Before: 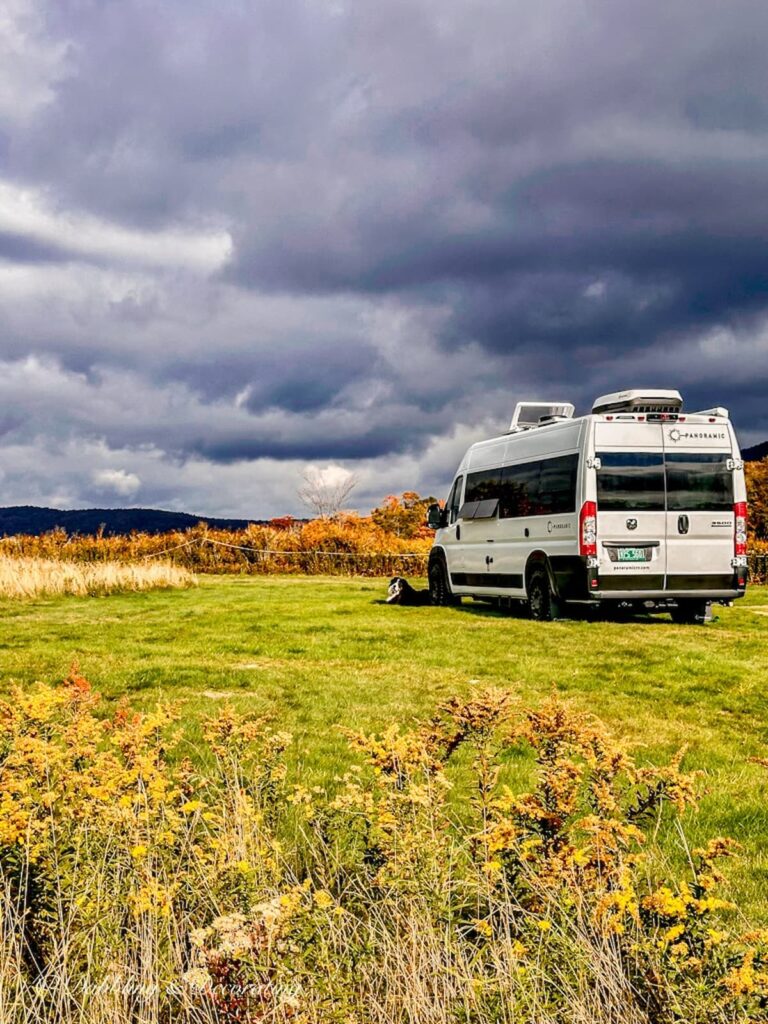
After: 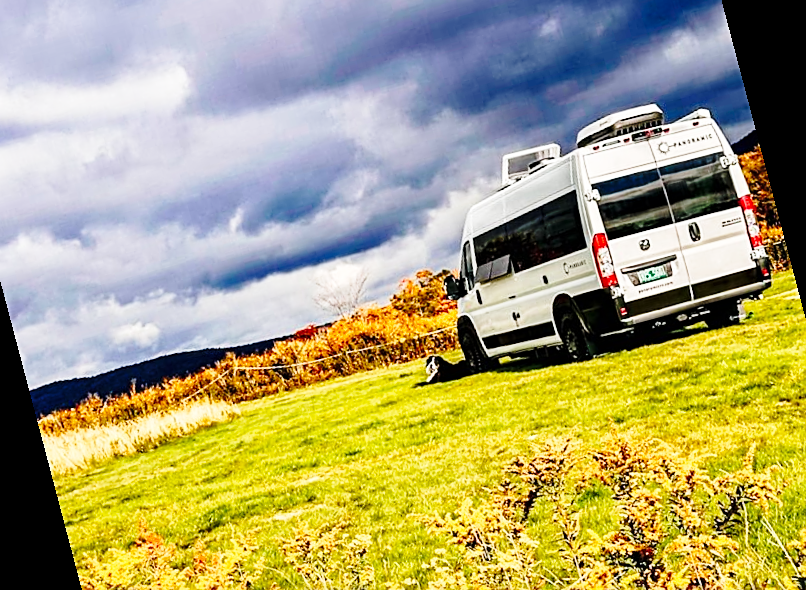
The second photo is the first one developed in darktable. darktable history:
rotate and perspective: rotation -14.8°, crop left 0.1, crop right 0.903, crop top 0.25, crop bottom 0.748
base curve: curves: ch0 [(0, 0) (0.04, 0.03) (0.133, 0.232) (0.448, 0.748) (0.843, 0.968) (1, 1)], preserve colors none
sharpen: on, module defaults
